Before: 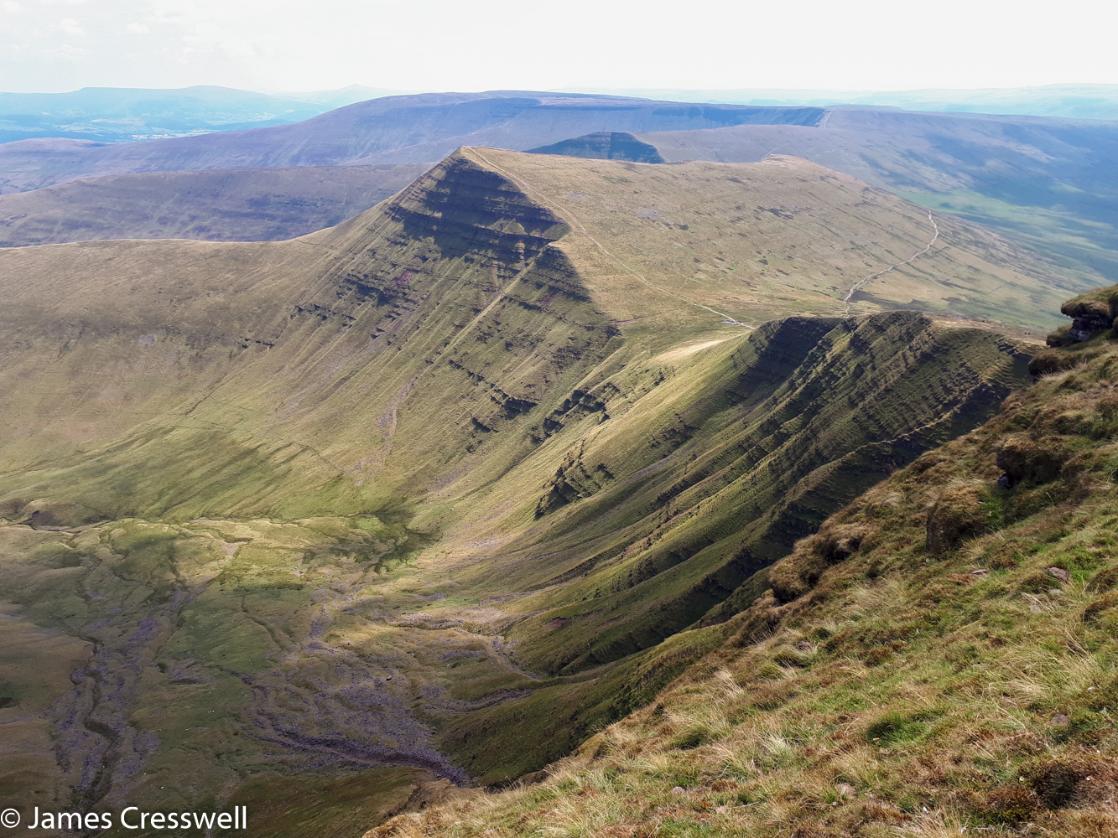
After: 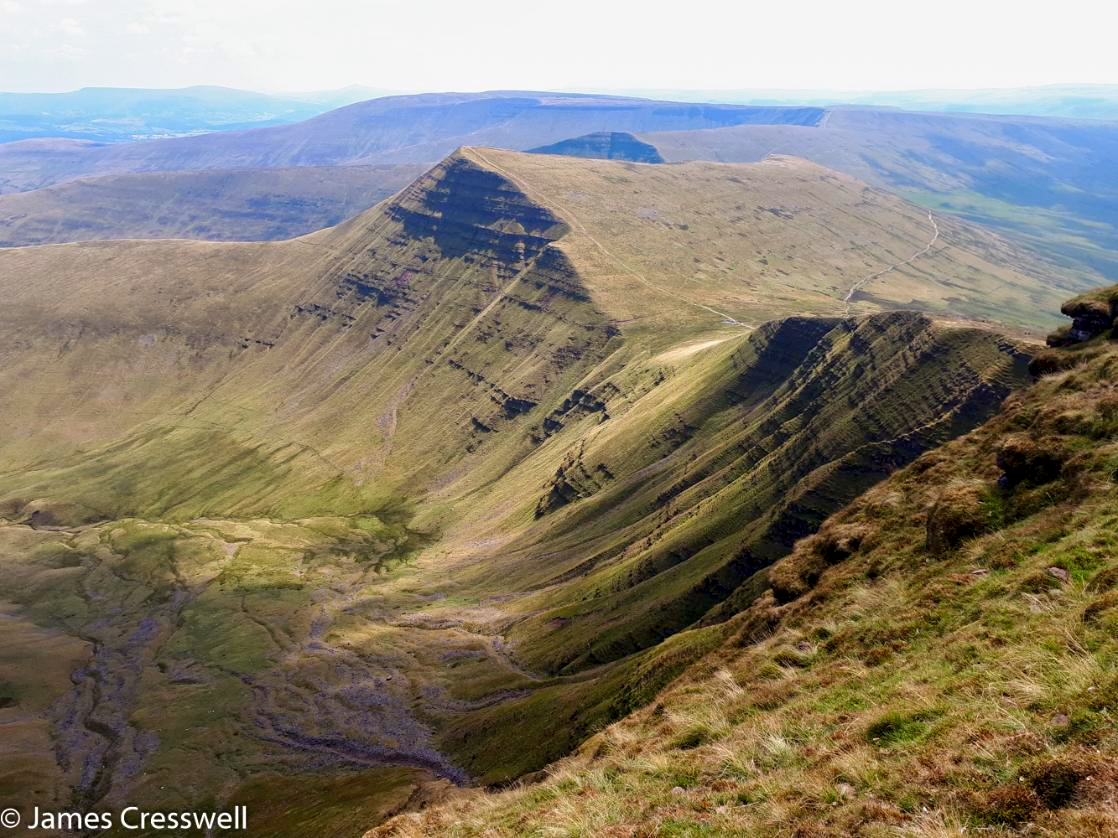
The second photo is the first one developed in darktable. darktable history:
tone curve: curves: ch0 [(0, 0) (0.003, 0.003) (0.011, 0.011) (0.025, 0.025) (0.044, 0.045) (0.069, 0.07) (0.1, 0.101) (0.136, 0.138) (0.177, 0.18) (0.224, 0.228) (0.277, 0.281) (0.335, 0.34) (0.399, 0.405) (0.468, 0.475) (0.543, 0.551) (0.623, 0.633) (0.709, 0.72) (0.801, 0.813) (0.898, 0.907) (1, 1)], preserve colors none
color look up table: target L [76.38, 68.69, 52.03, 35.59, 100, 67.66, 63.74, 59.26, 50.82, 42.44, 29.96, 54.87, 53.08, 24.43, 29.17, 85.7, 76.09, 66.35, 65.48, 52.17, 48.24, 47.88, 26.51, 7.849, 0 ×25], target a [-1.891, -22.84, -44.54, -16.6, 0, 12.64, 17.3, 33.66, 51.3, 56.81, 16.29, 6.369, 47.97, 26.49, 28.11, -1.072, -1.845, -26.84, -2.246, -11.73, -2.09, -3.47, -2.472, -1.266, 0 ×25], target b [70.12, 57.7, 35.48, 25.82, 0.002, 65.28, 11.79, 54.5, 15.32, 32.76, 18.07, -33.37, -19.02, -29.33, -72.4, -2.613, -4.498, -13.87, -5.124, -44.27, -5.089, -37.84, -5.581, -1.88, 0 ×25], num patches 24
